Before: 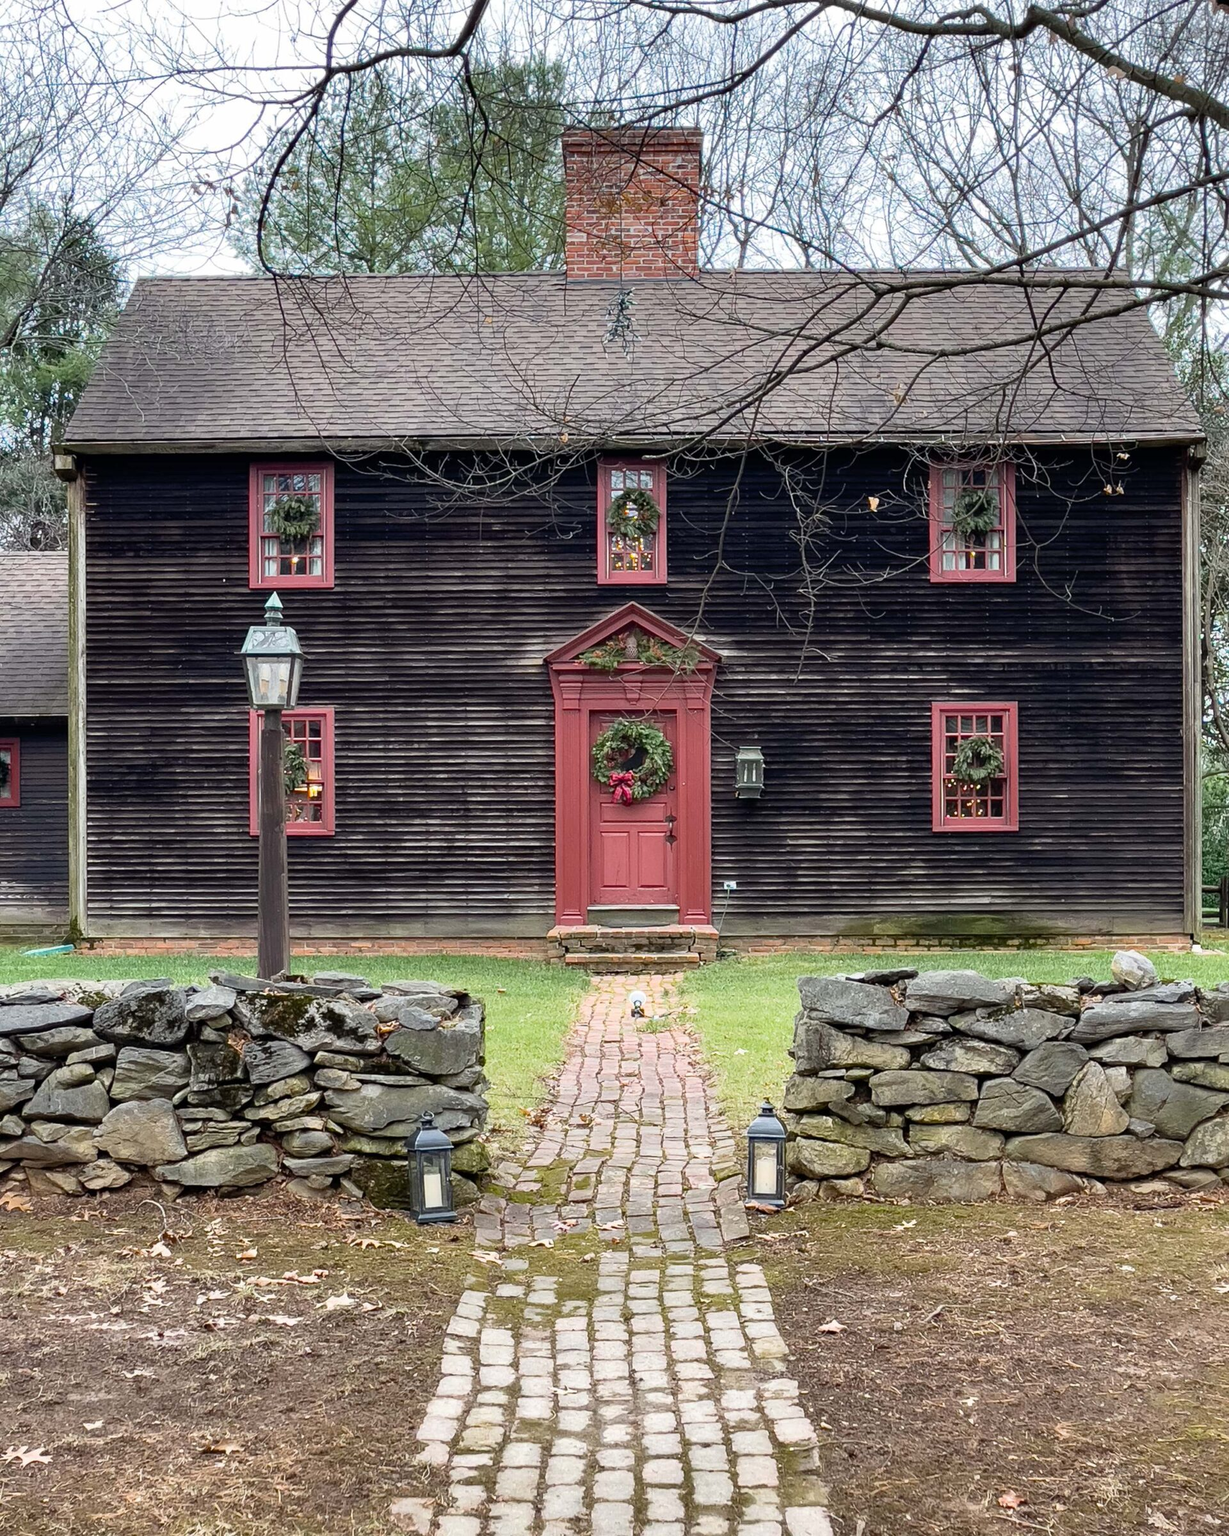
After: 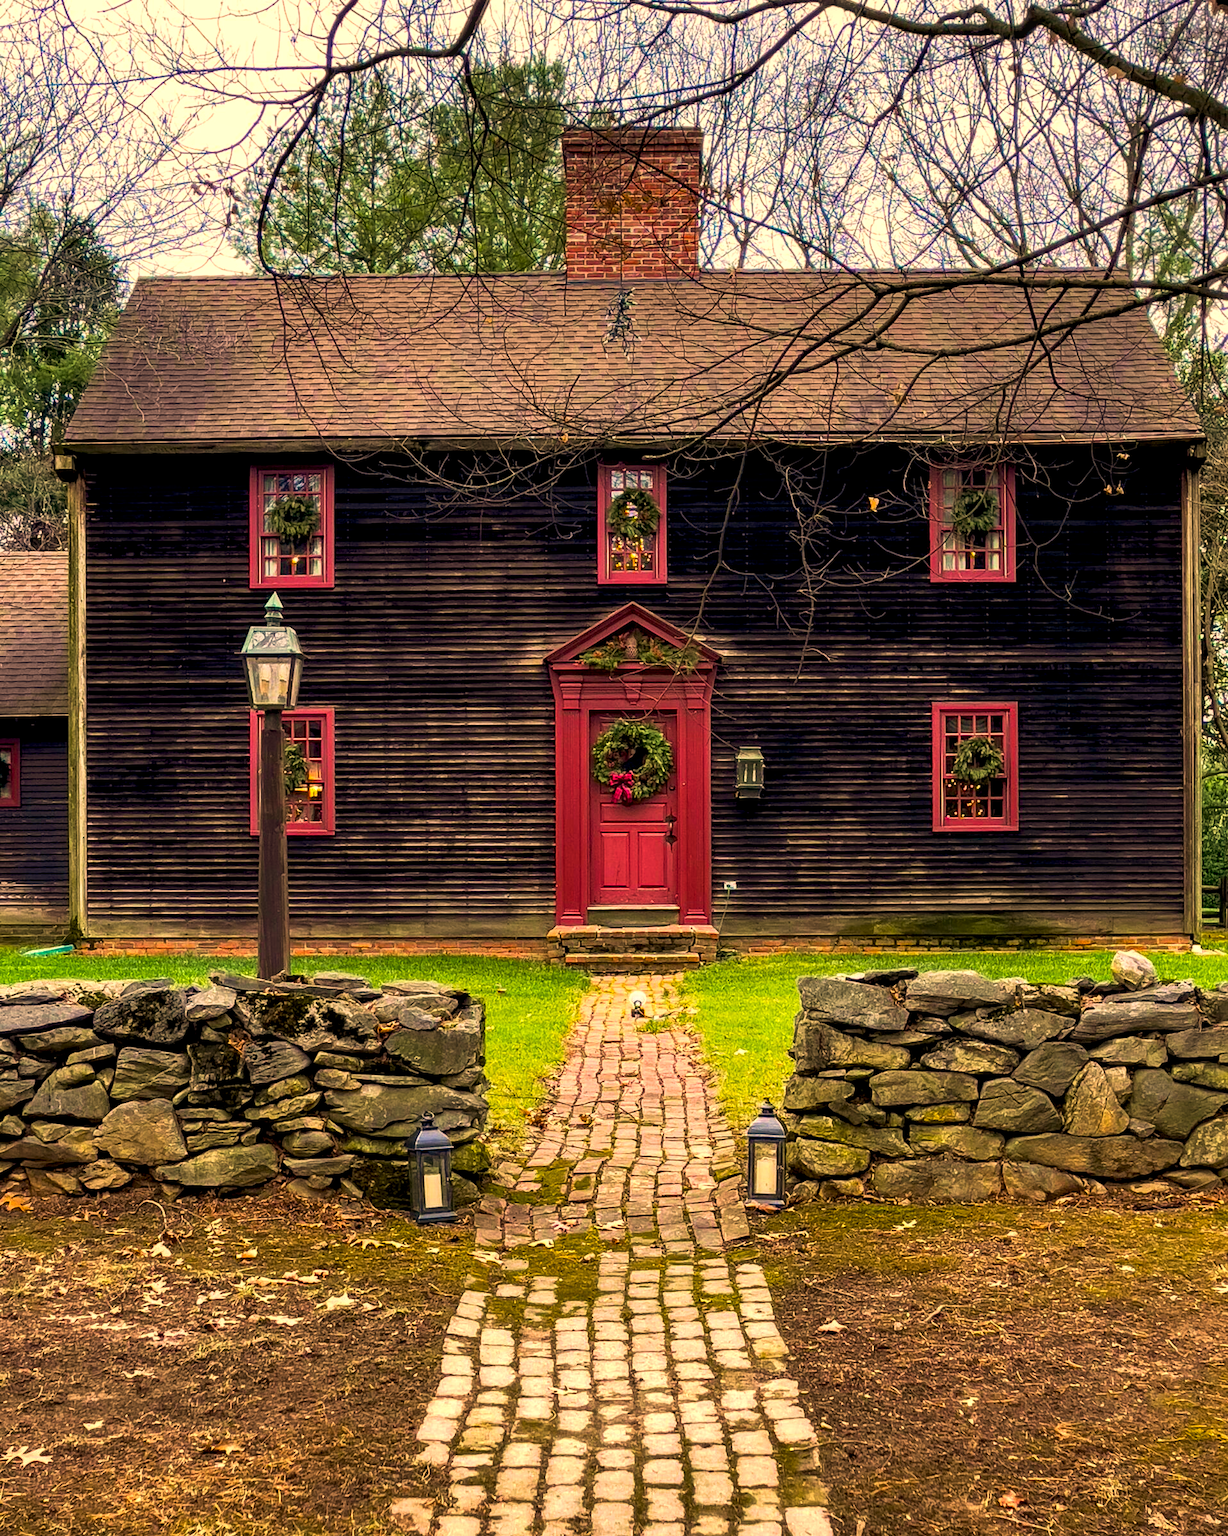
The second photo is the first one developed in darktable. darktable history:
tone curve: curves: ch0 [(0, 0) (0.536, 0.402) (1, 1)], preserve colors none
exposure: black level correction 0.011, compensate highlight preservation false
levels: levels [0, 0.474, 0.947]
velvia: strength 45%
color balance rgb: perceptual saturation grading › global saturation 30%, global vibrance 20%
local contrast: on, module defaults
color correction: highlights a* 15, highlights b* 31.55
